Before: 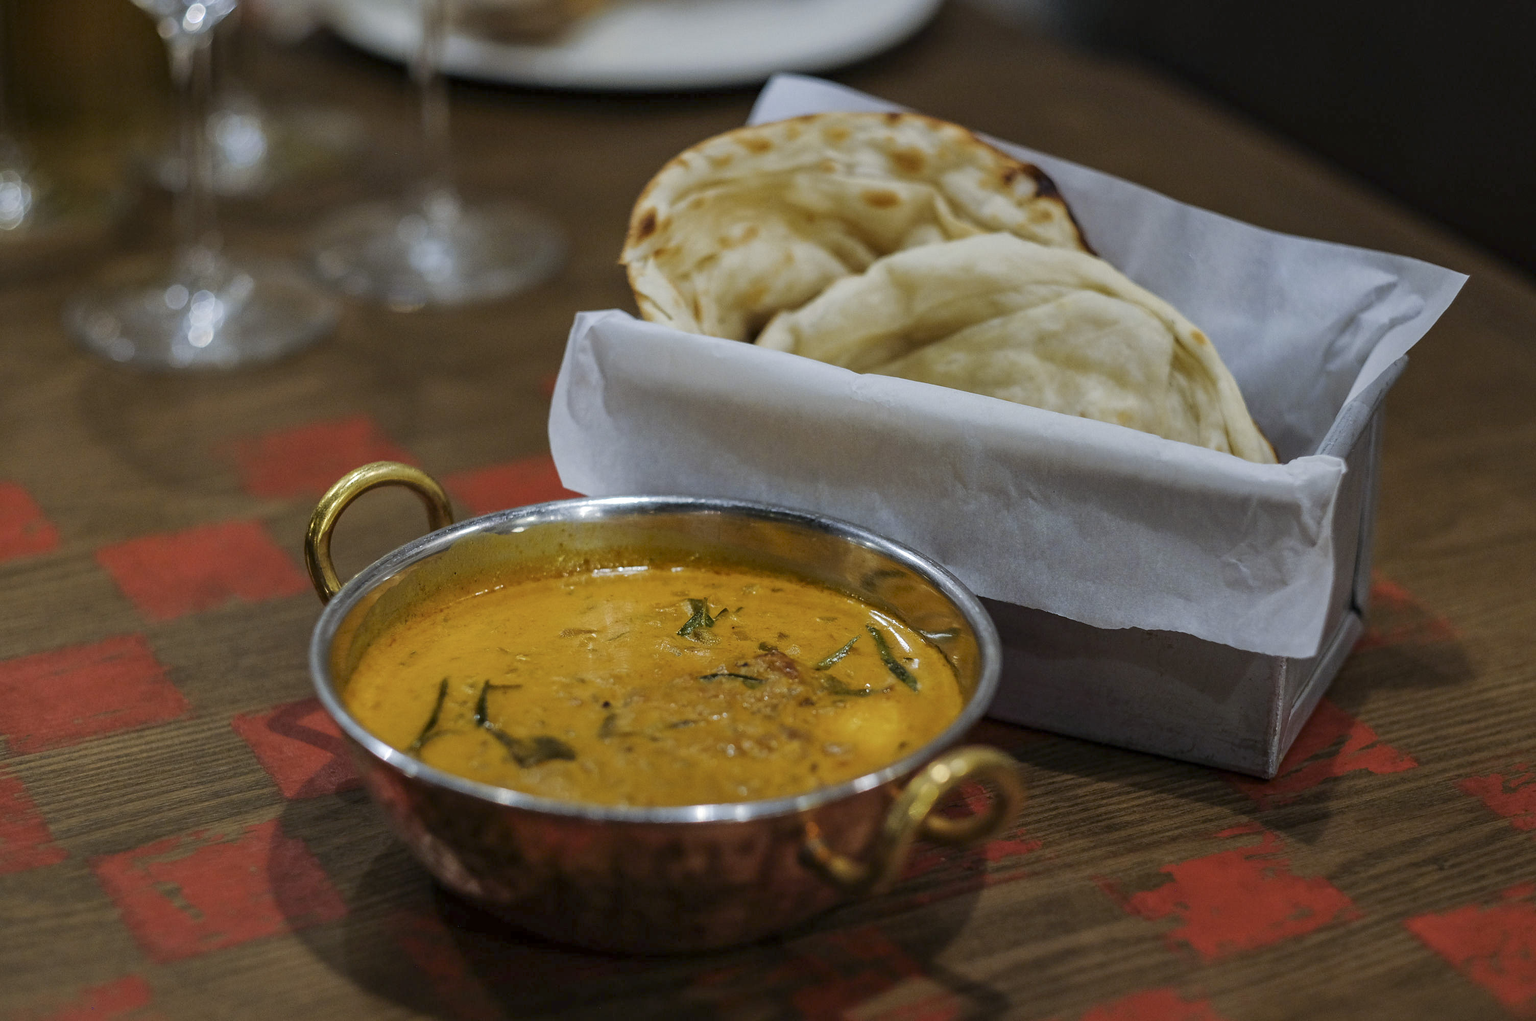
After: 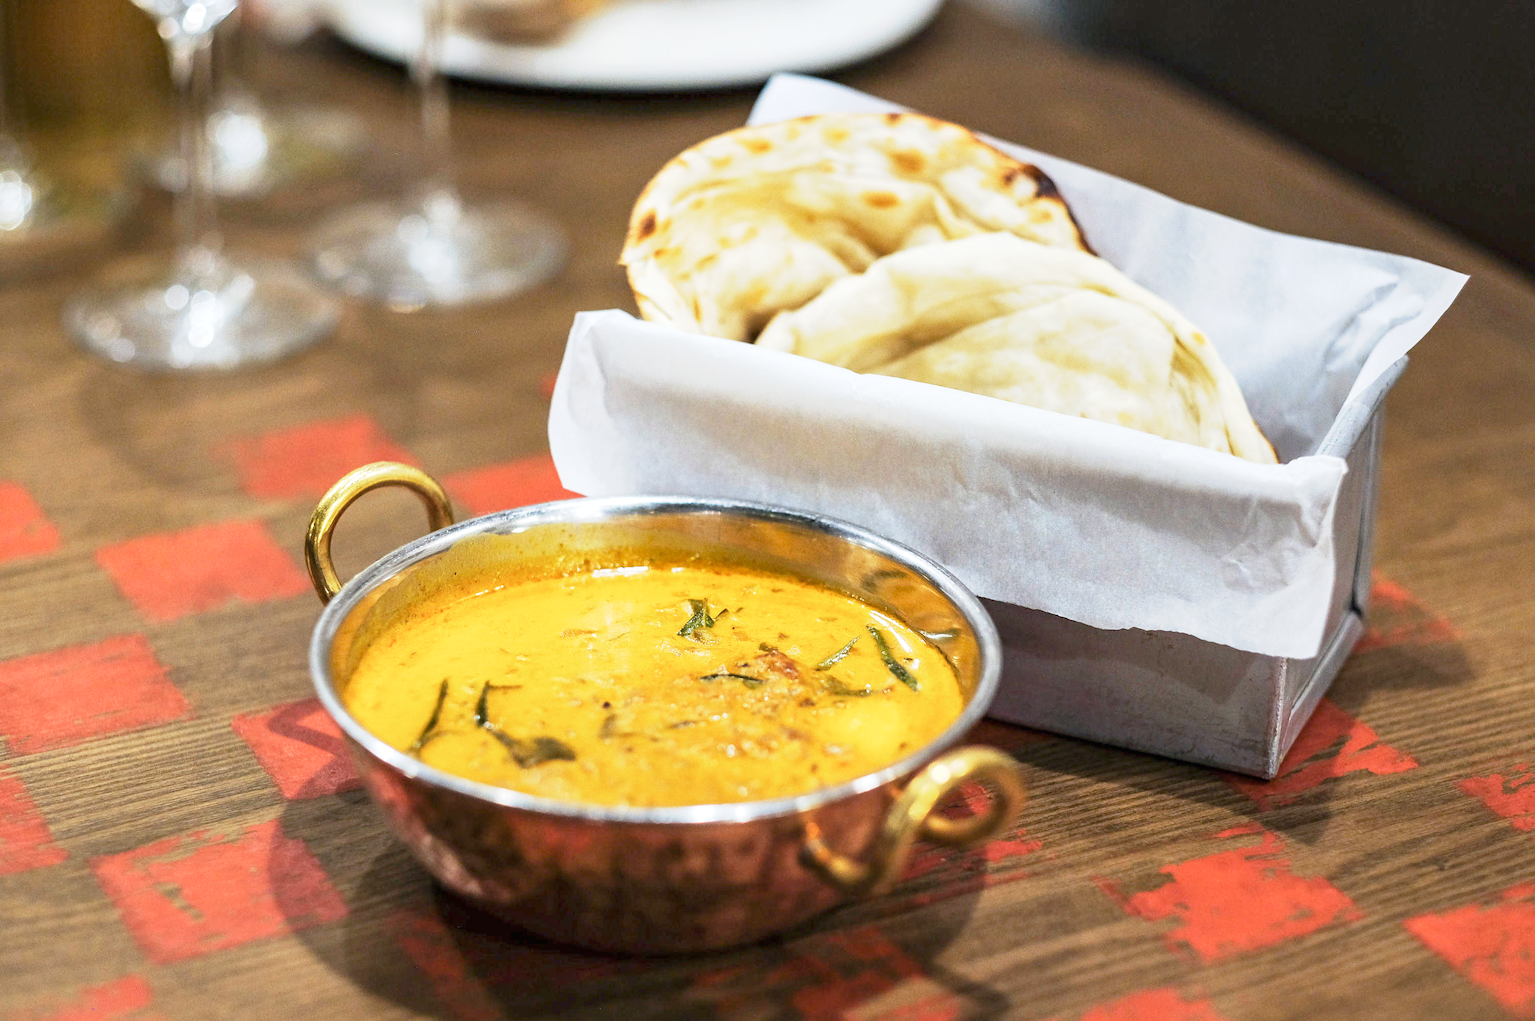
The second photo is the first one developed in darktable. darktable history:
contrast brightness saturation: contrast 0.014, saturation -0.069
base curve: curves: ch0 [(0, 0) (0.088, 0.125) (0.176, 0.251) (0.354, 0.501) (0.613, 0.749) (1, 0.877)], preserve colors none
exposure: black level correction 0, exposure 1.386 EV, compensate exposure bias true, compensate highlight preservation false
